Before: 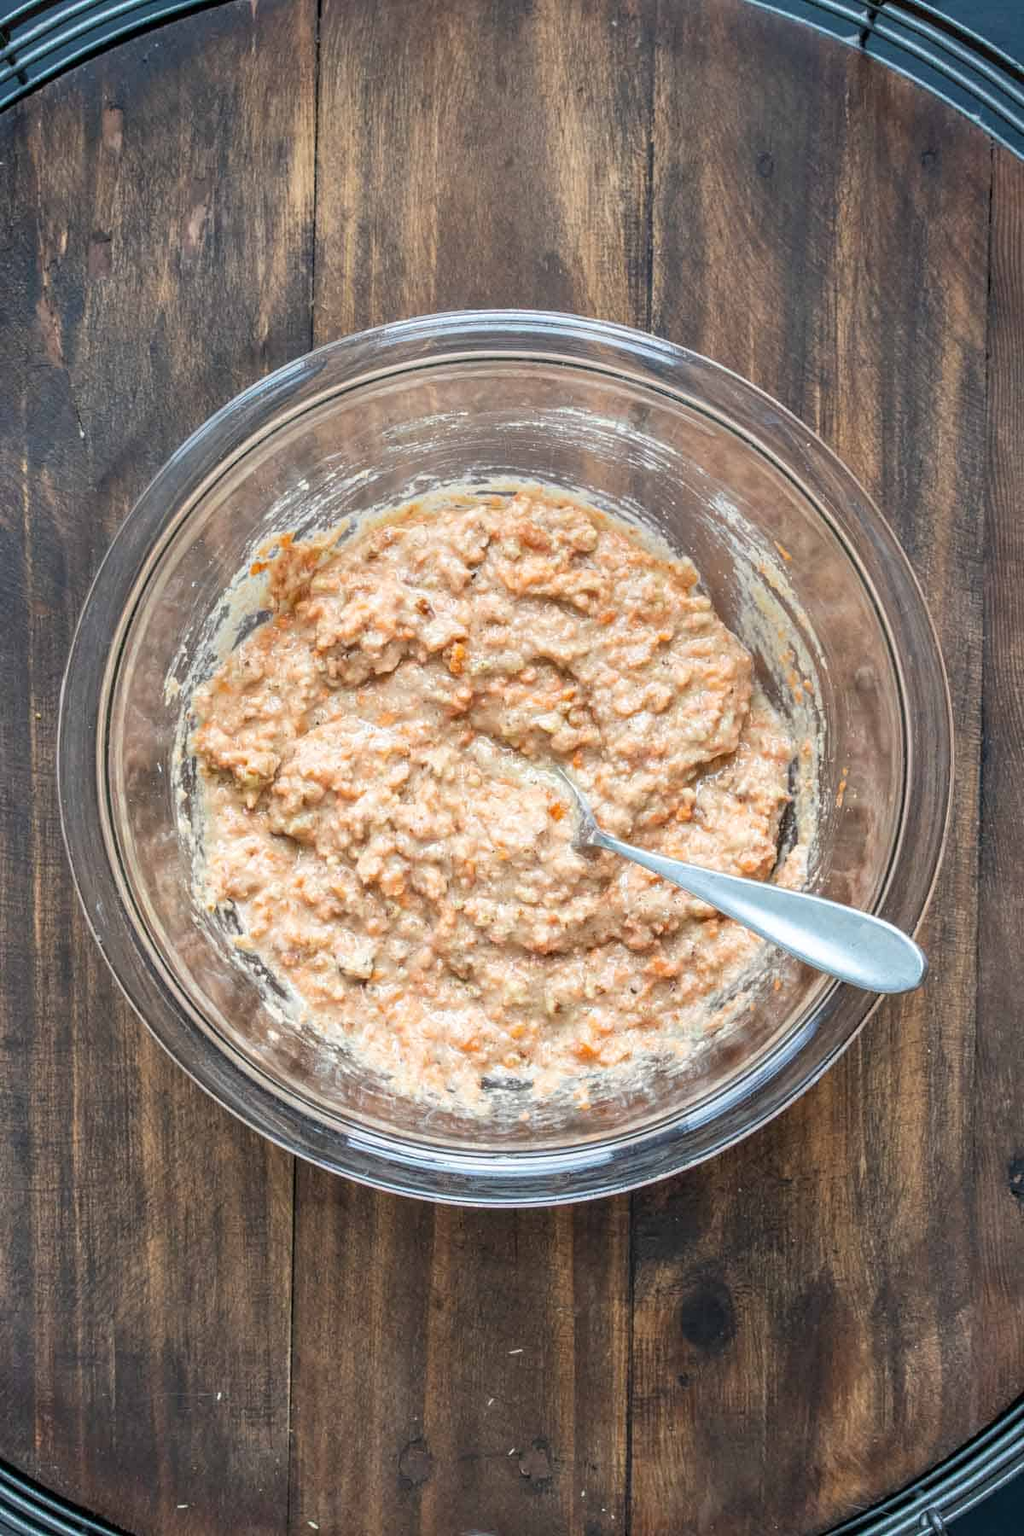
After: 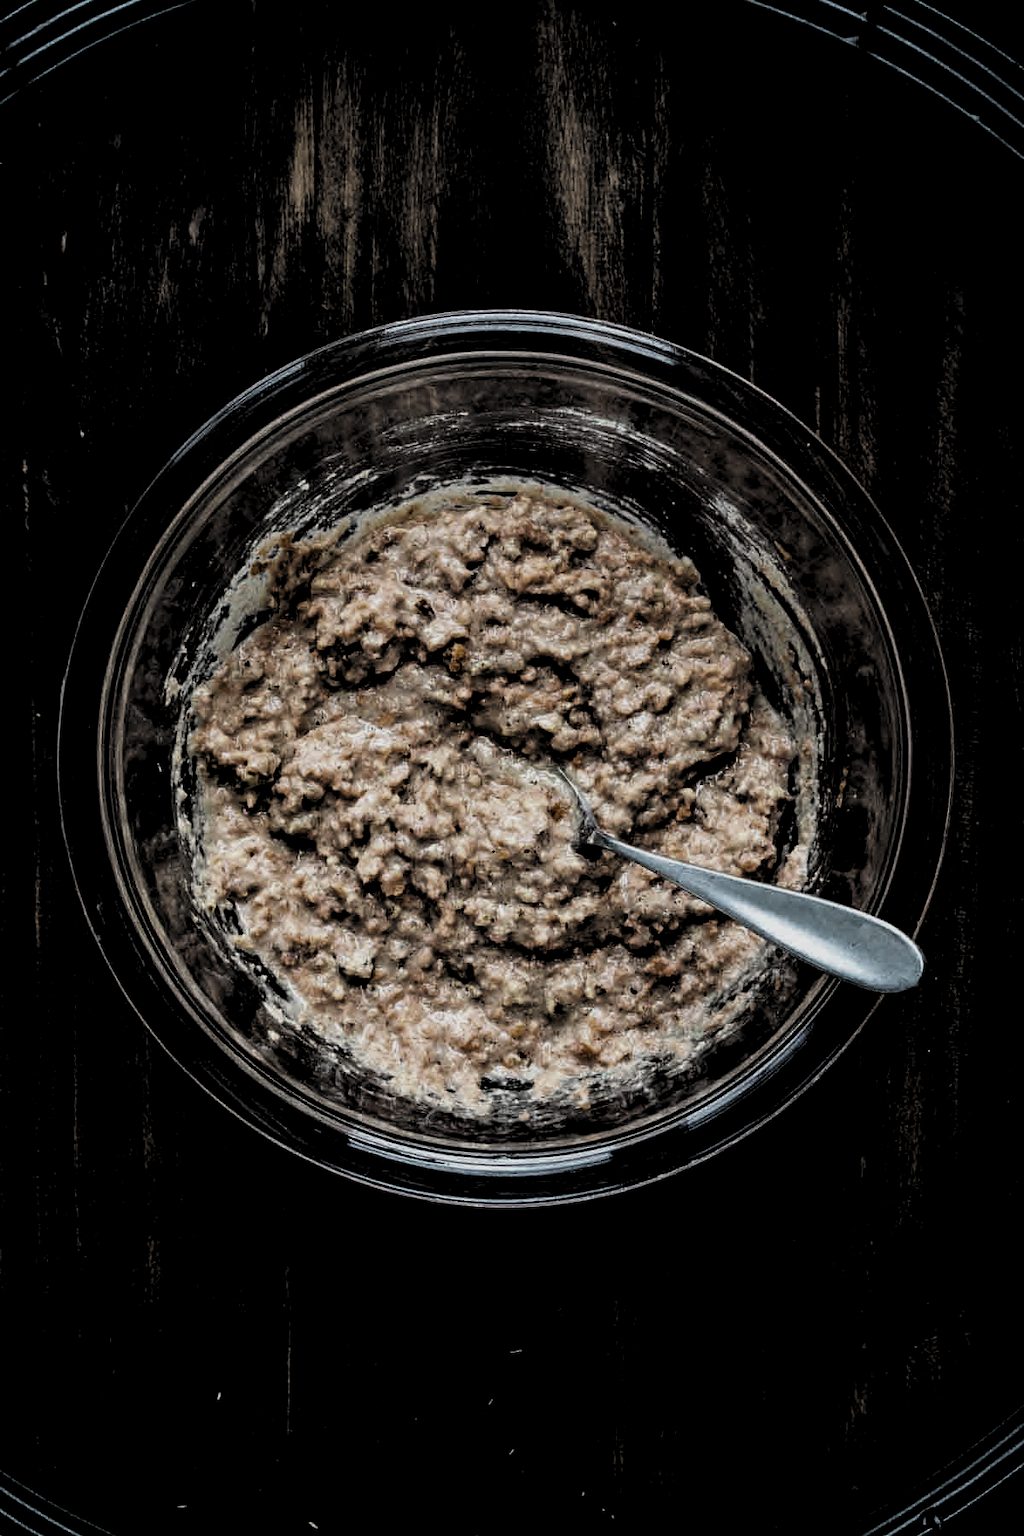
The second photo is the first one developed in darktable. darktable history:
levels: levels [0.514, 0.759, 1]
contrast brightness saturation: contrast -0.082, brightness -0.034, saturation -0.114
